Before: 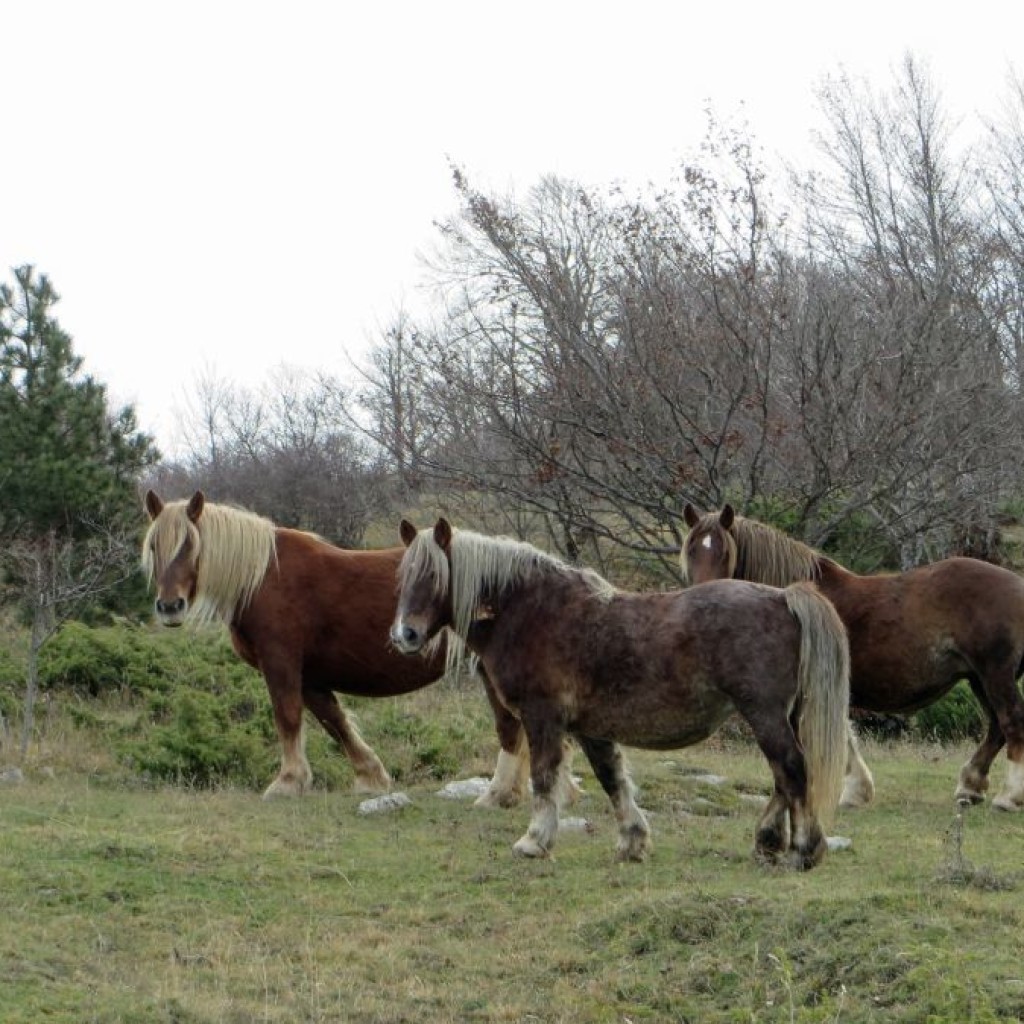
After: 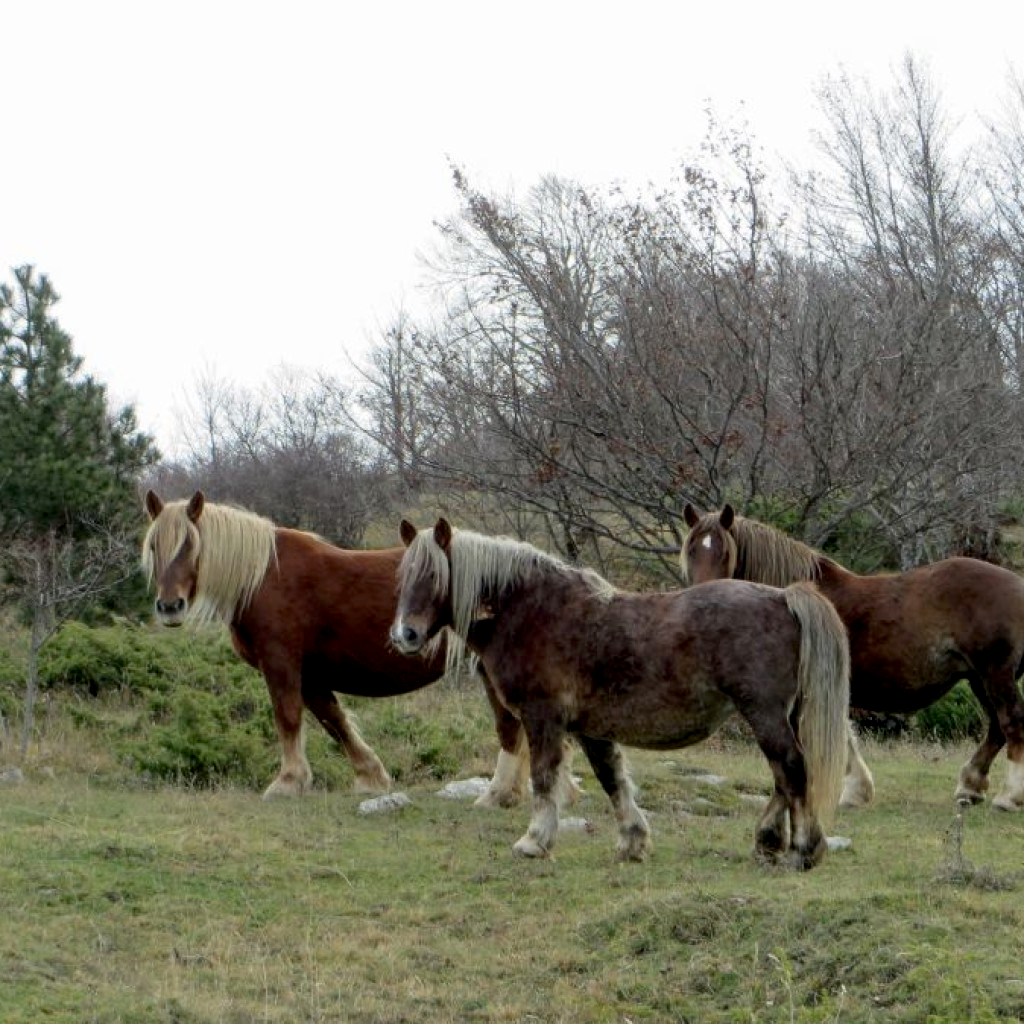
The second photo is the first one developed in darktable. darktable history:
exposure: black level correction 0.007, compensate exposure bias true, compensate highlight preservation false
